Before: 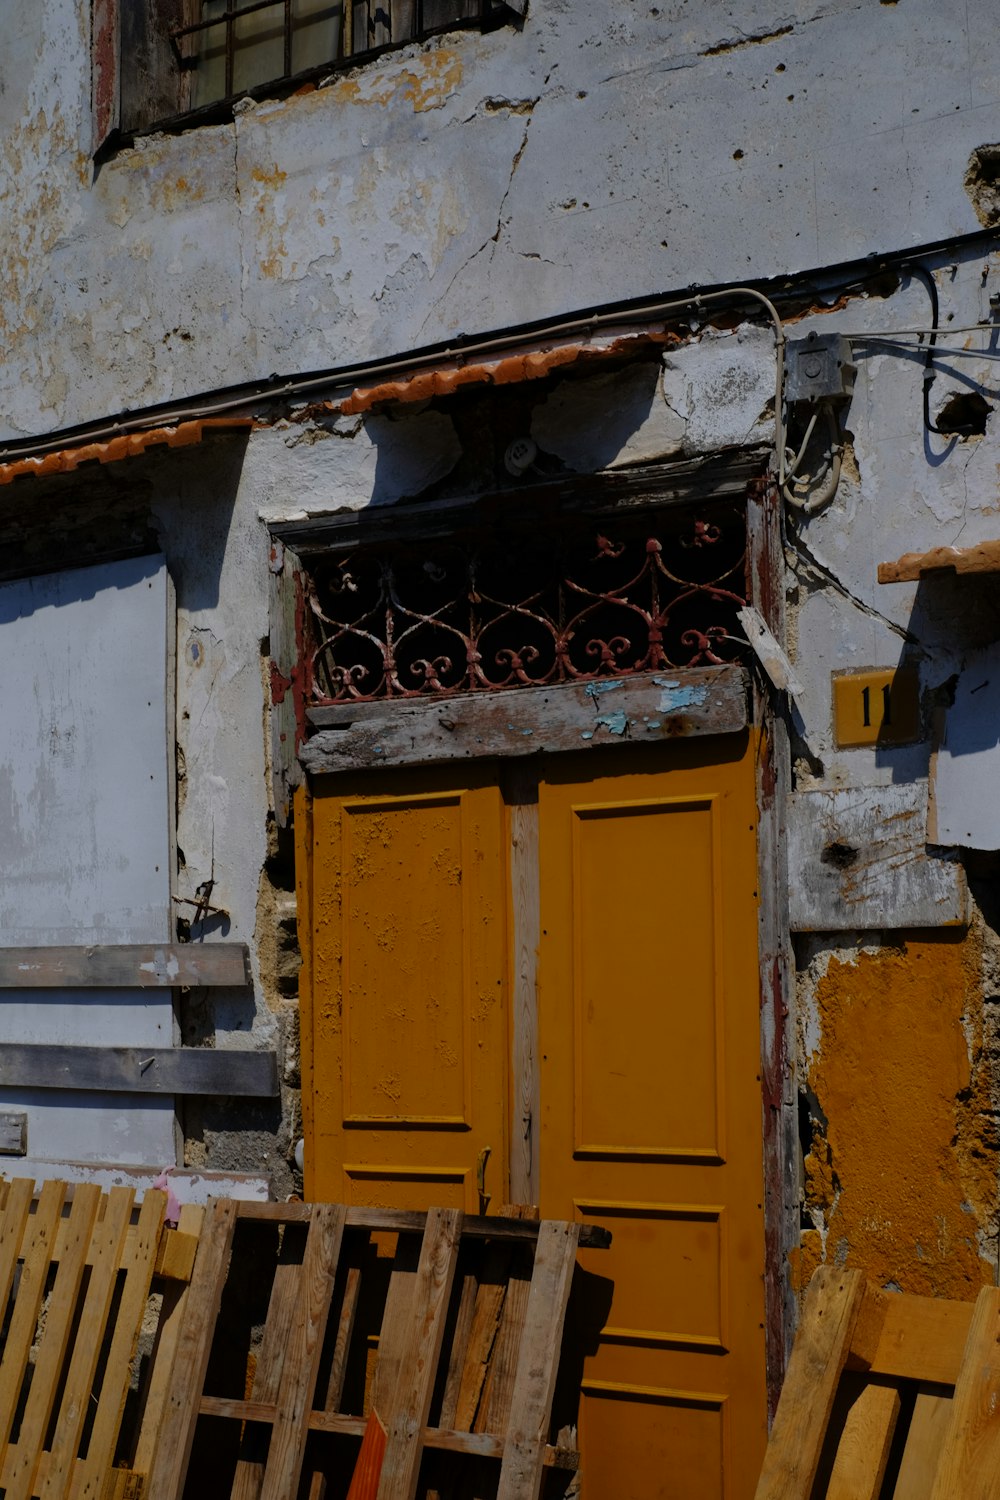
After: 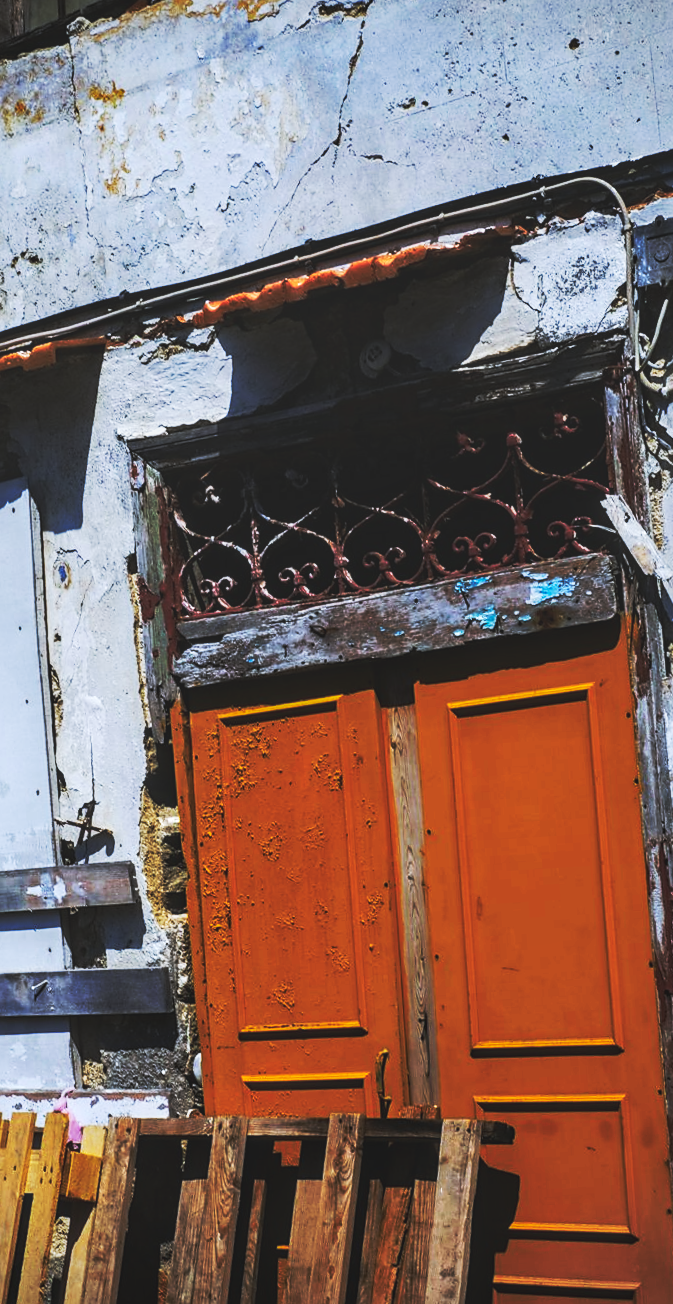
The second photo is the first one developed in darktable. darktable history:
white balance: red 0.931, blue 1.11
rotate and perspective: rotation -3.52°, crop left 0.036, crop right 0.964, crop top 0.081, crop bottom 0.919
sharpen: radius 1.864, amount 0.398, threshold 1.271
local contrast: detail 130%
vignetting: fall-off start 92.6%, brightness -0.52, saturation -0.51, center (-0.012, 0)
crop and rotate: left 13.342%, right 19.991%
base curve: curves: ch0 [(0, 0.015) (0.085, 0.116) (0.134, 0.298) (0.19, 0.545) (0.296, 0.764) (0.599, 0.982) (1, 1)], preserve colors none
